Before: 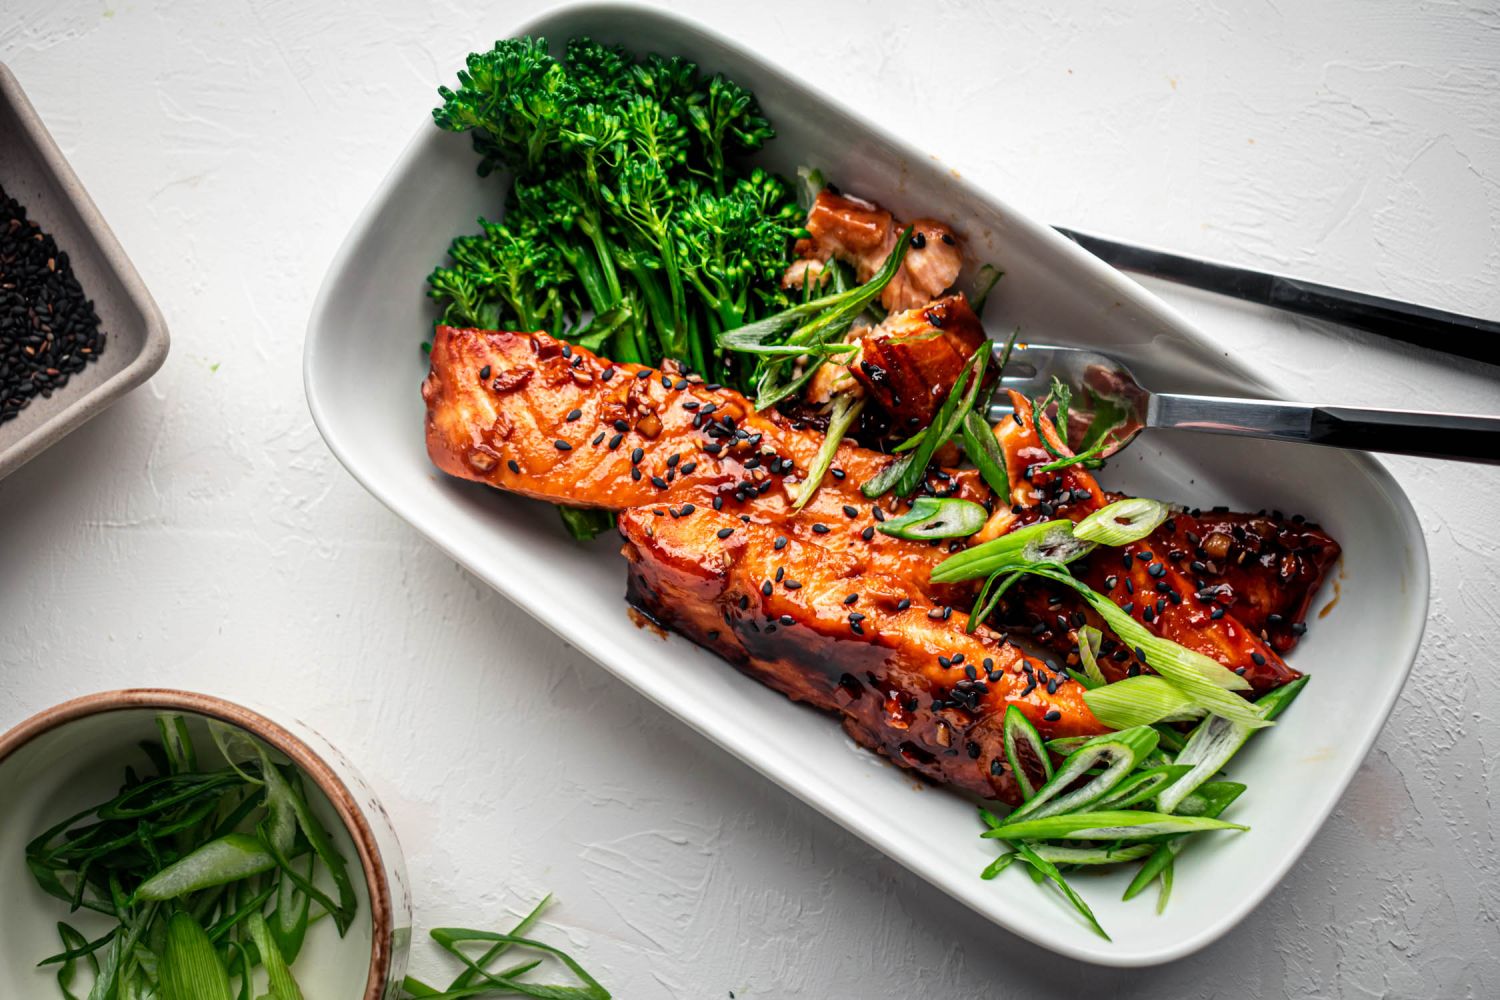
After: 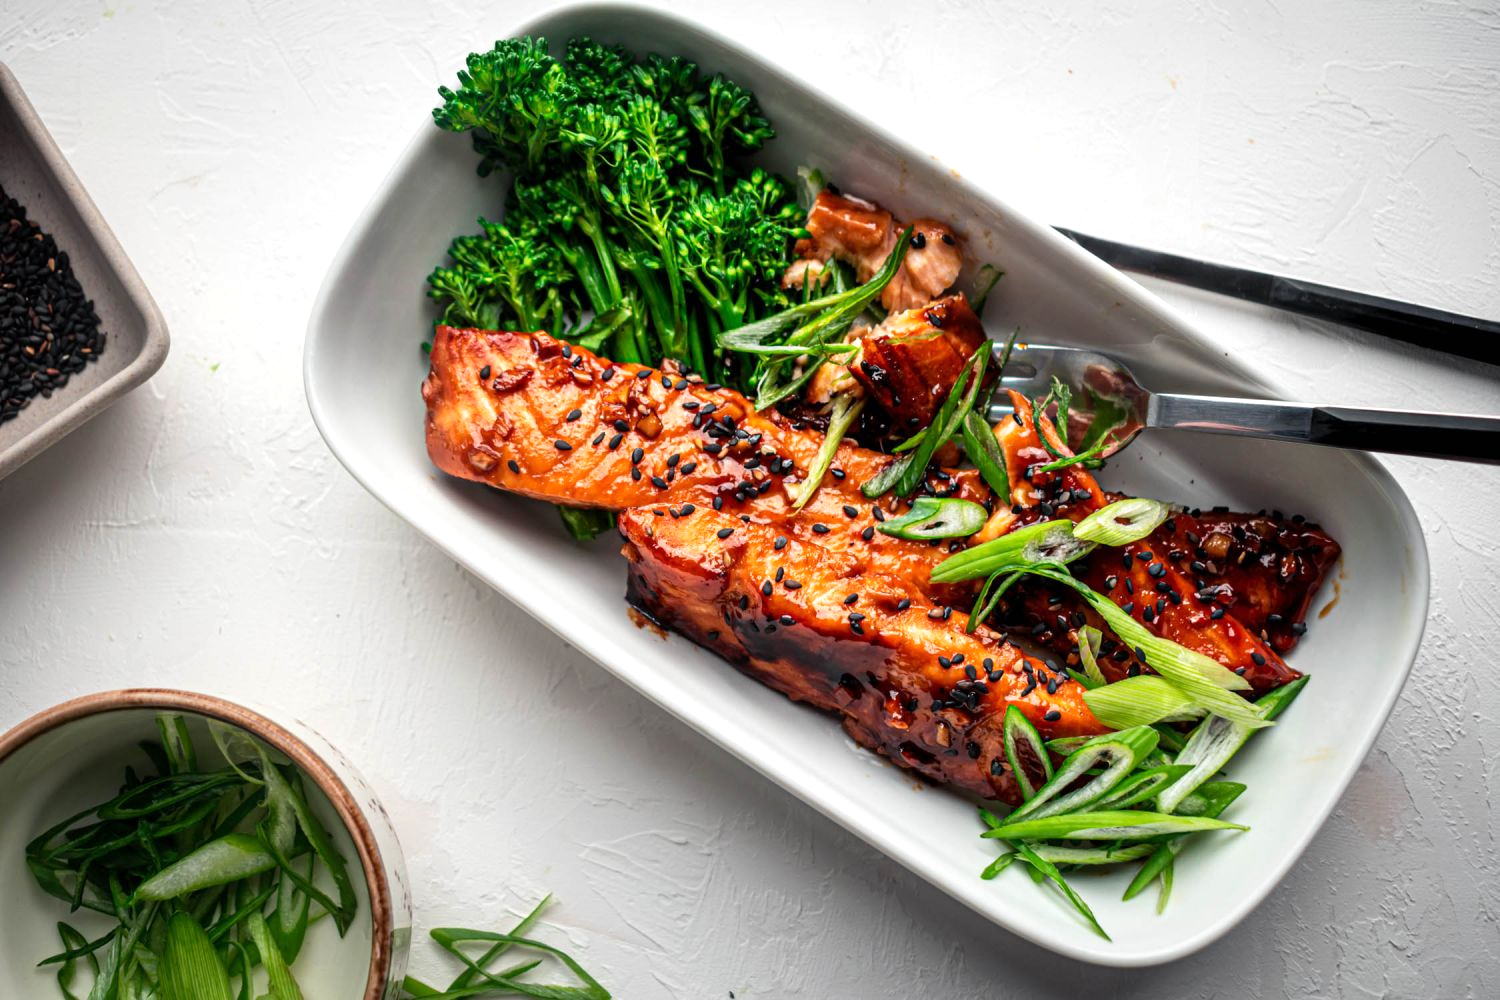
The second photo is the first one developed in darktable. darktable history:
exposure: exposure 0.152 EV, compensate exposure bias true, compensate highlight preservation false
